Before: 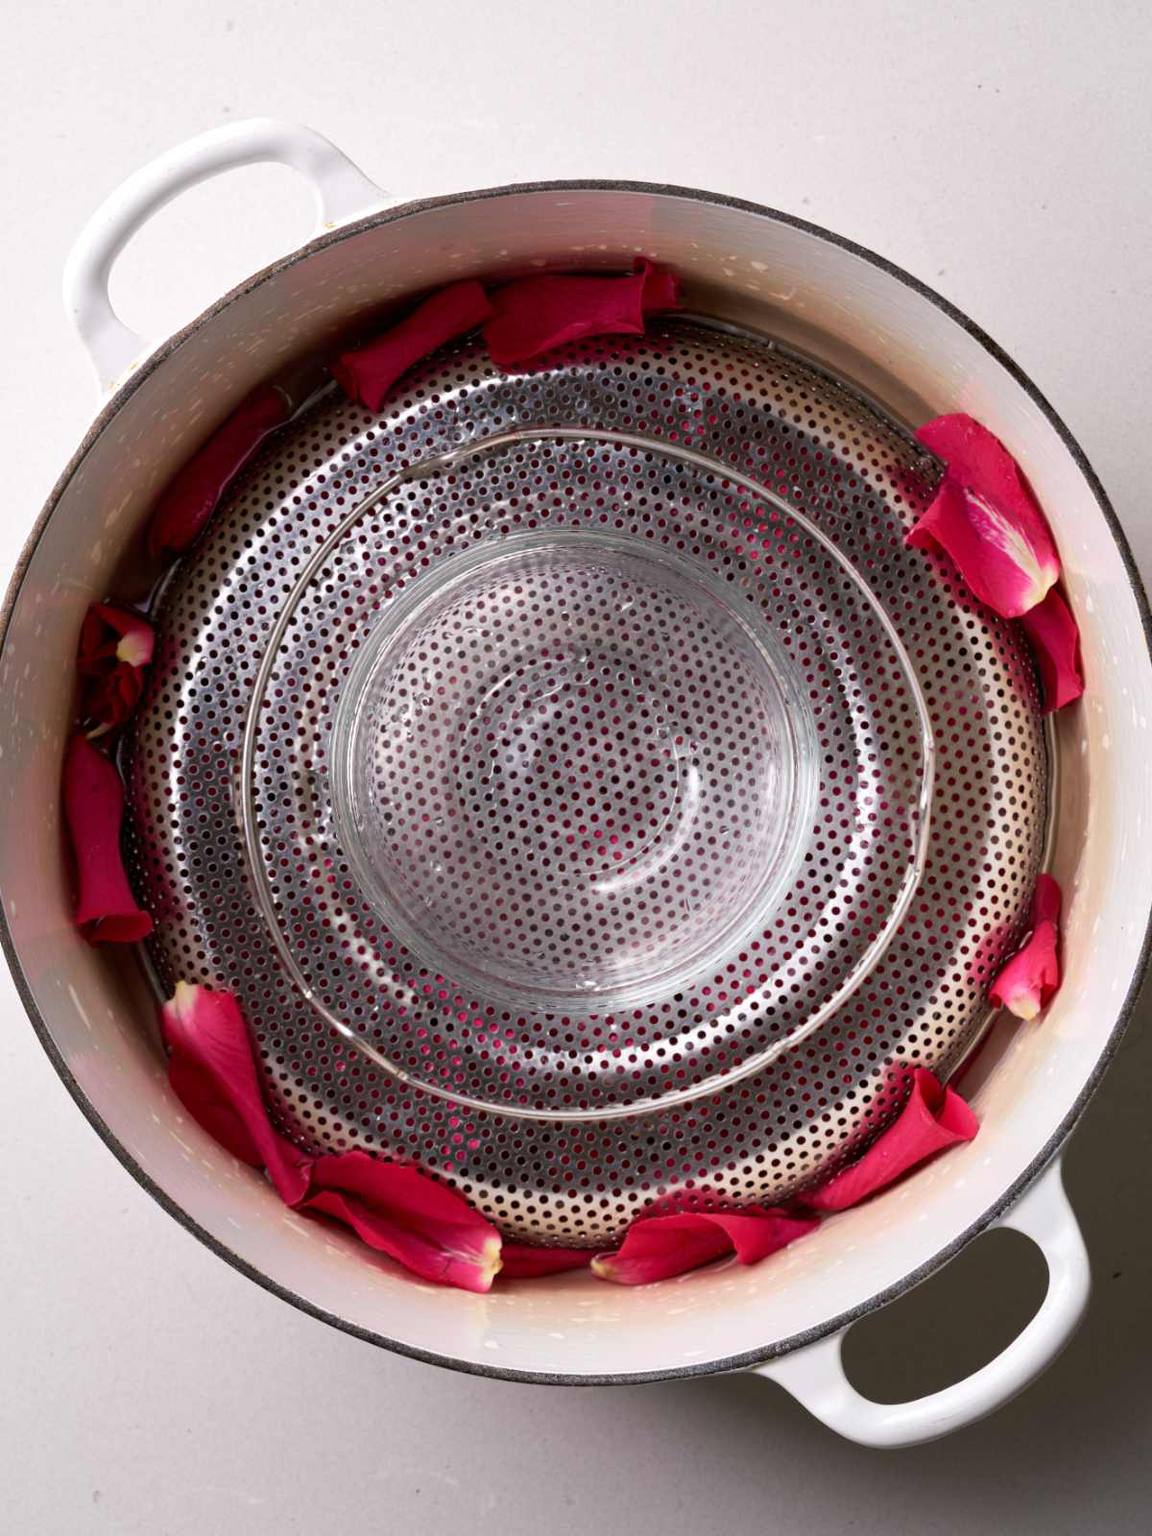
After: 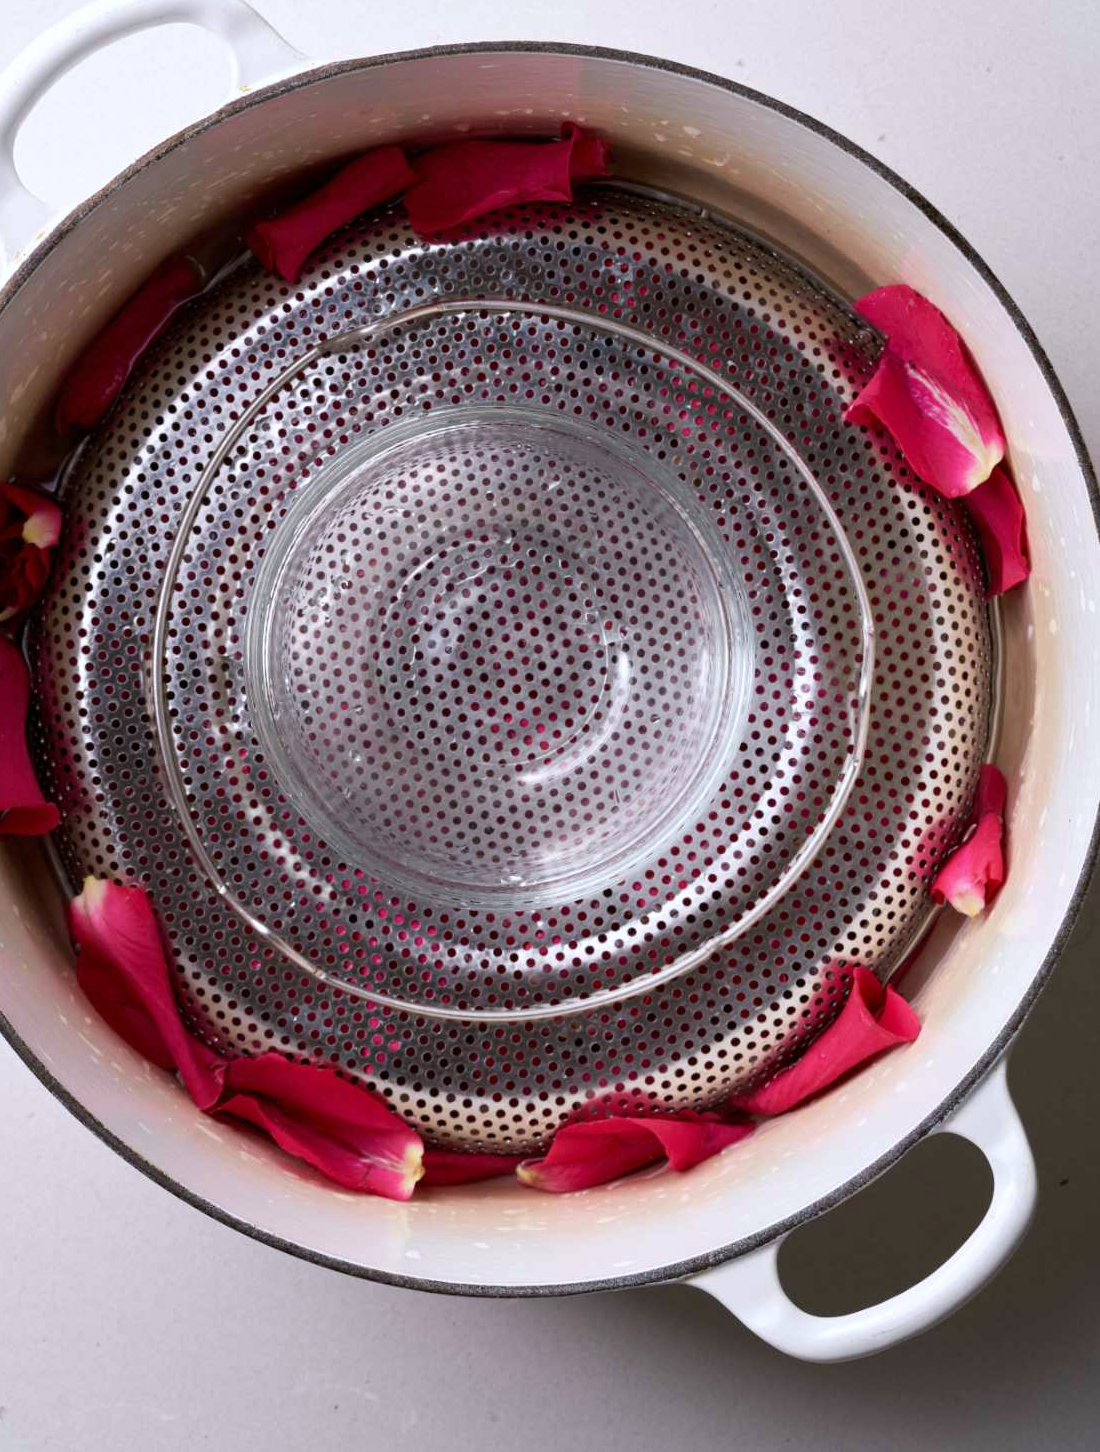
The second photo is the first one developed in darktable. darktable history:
crop and rotate: left 8.262%, top 9.226%
white balance: red 0.976, blue 1.04
